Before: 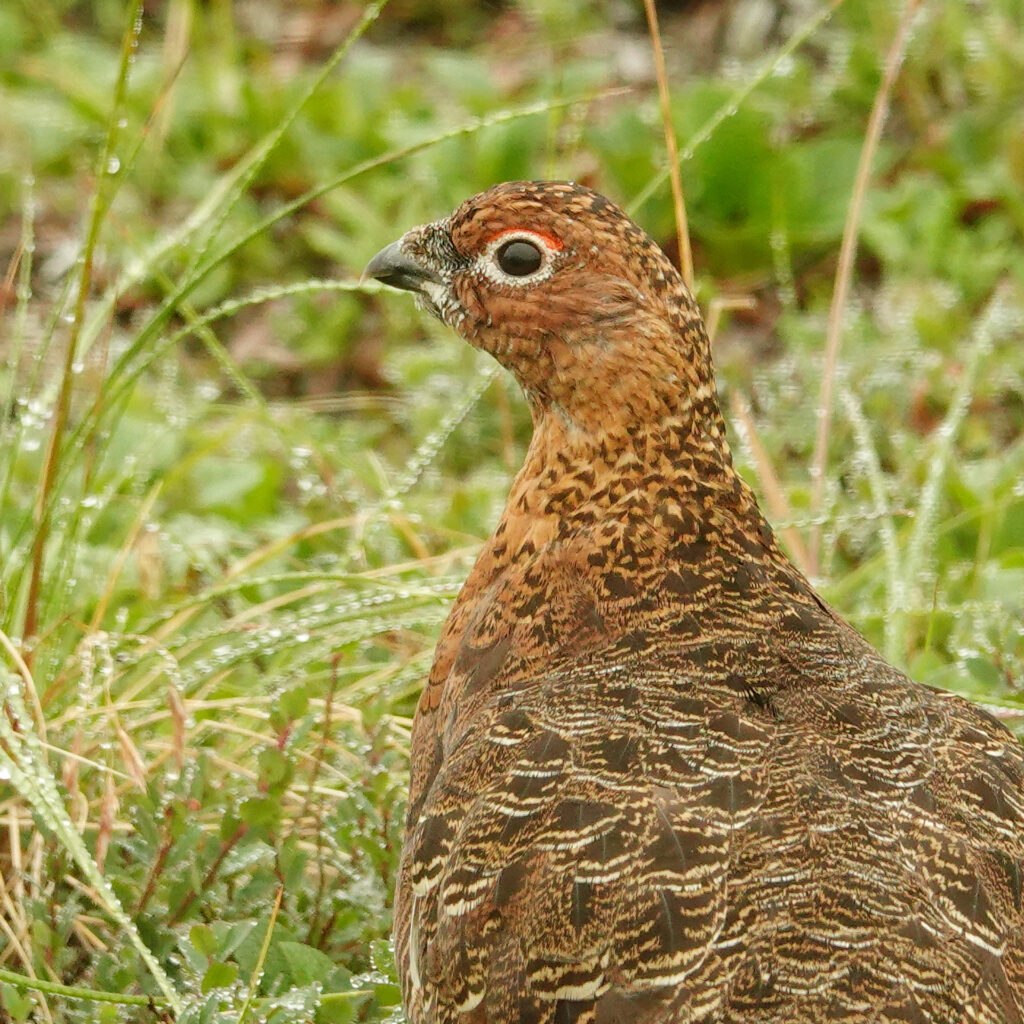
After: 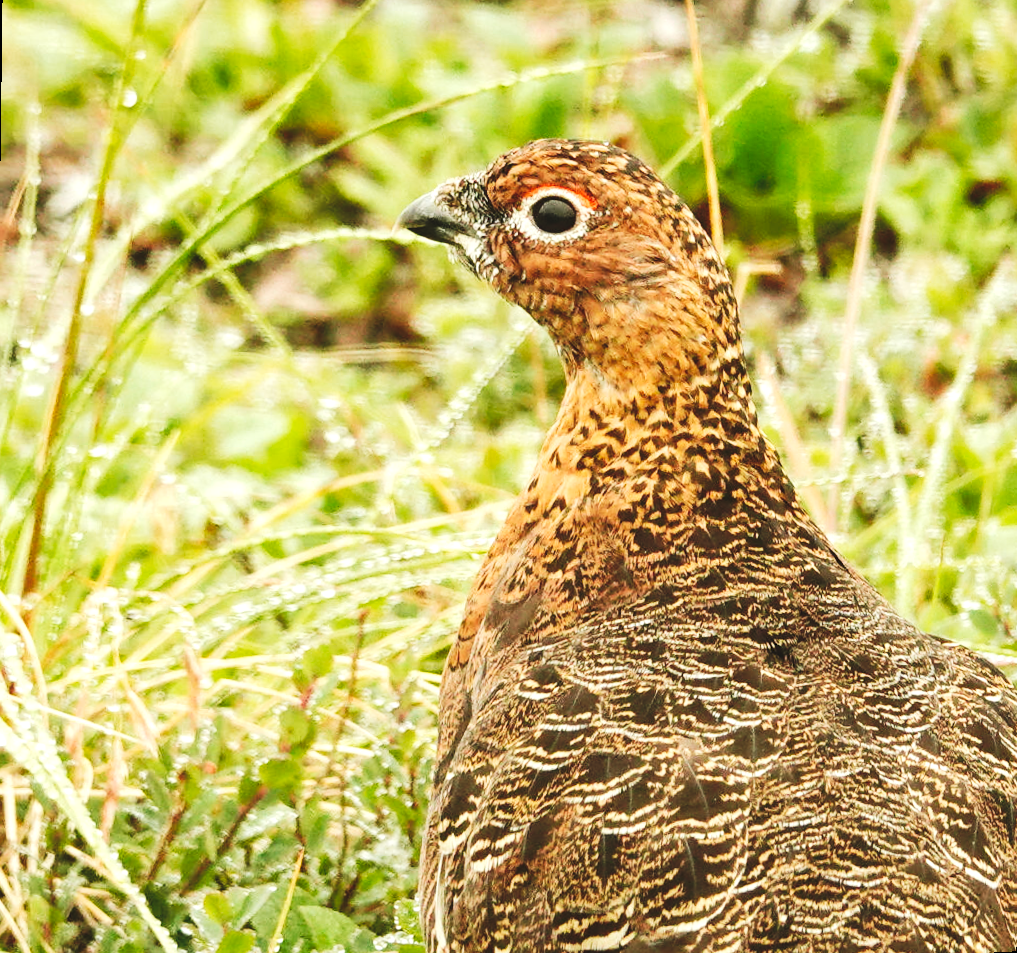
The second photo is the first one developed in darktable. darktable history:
rotate and perspective: rotation 0.679°, lens shift (horizontal) 0.136, crop left 0.009, crop right 0.991, crop top 0.078, crop bottom 0.95
tone curve: curves: ch0 [(0, 0) (0.003, 0.072) (0.011, 0.077) (0.025, 0.082) (0.044, 0.094) (0.069, 0.106) (0.1, 0.125) (0.136, 0.145) (0.177, 0.173) (0.224, 0.216) (0.277, 0.281) (0.335, 0.356) (0.399, 0.436) (0.468, 0.53) (0.543, 0.629) (0.623, 0.724) (0.709, 0.808) (0.801, 0.88) (0.898, 0.941) (1, 1)], preserve colors none
tone equalizer: -8 EV -0.75 EV, -7 EV -0.7 EV, -6 EV -0.6 EV, -5 EV -0.4 EV, -3 EV 0.4 EV, -2 EV 0.6 EV, -1 EV 0.7 EV, +0 EV 0.75 EV, edges refinement/feathering 500, mask exposure compensation -1.57 EV, preserve details no
